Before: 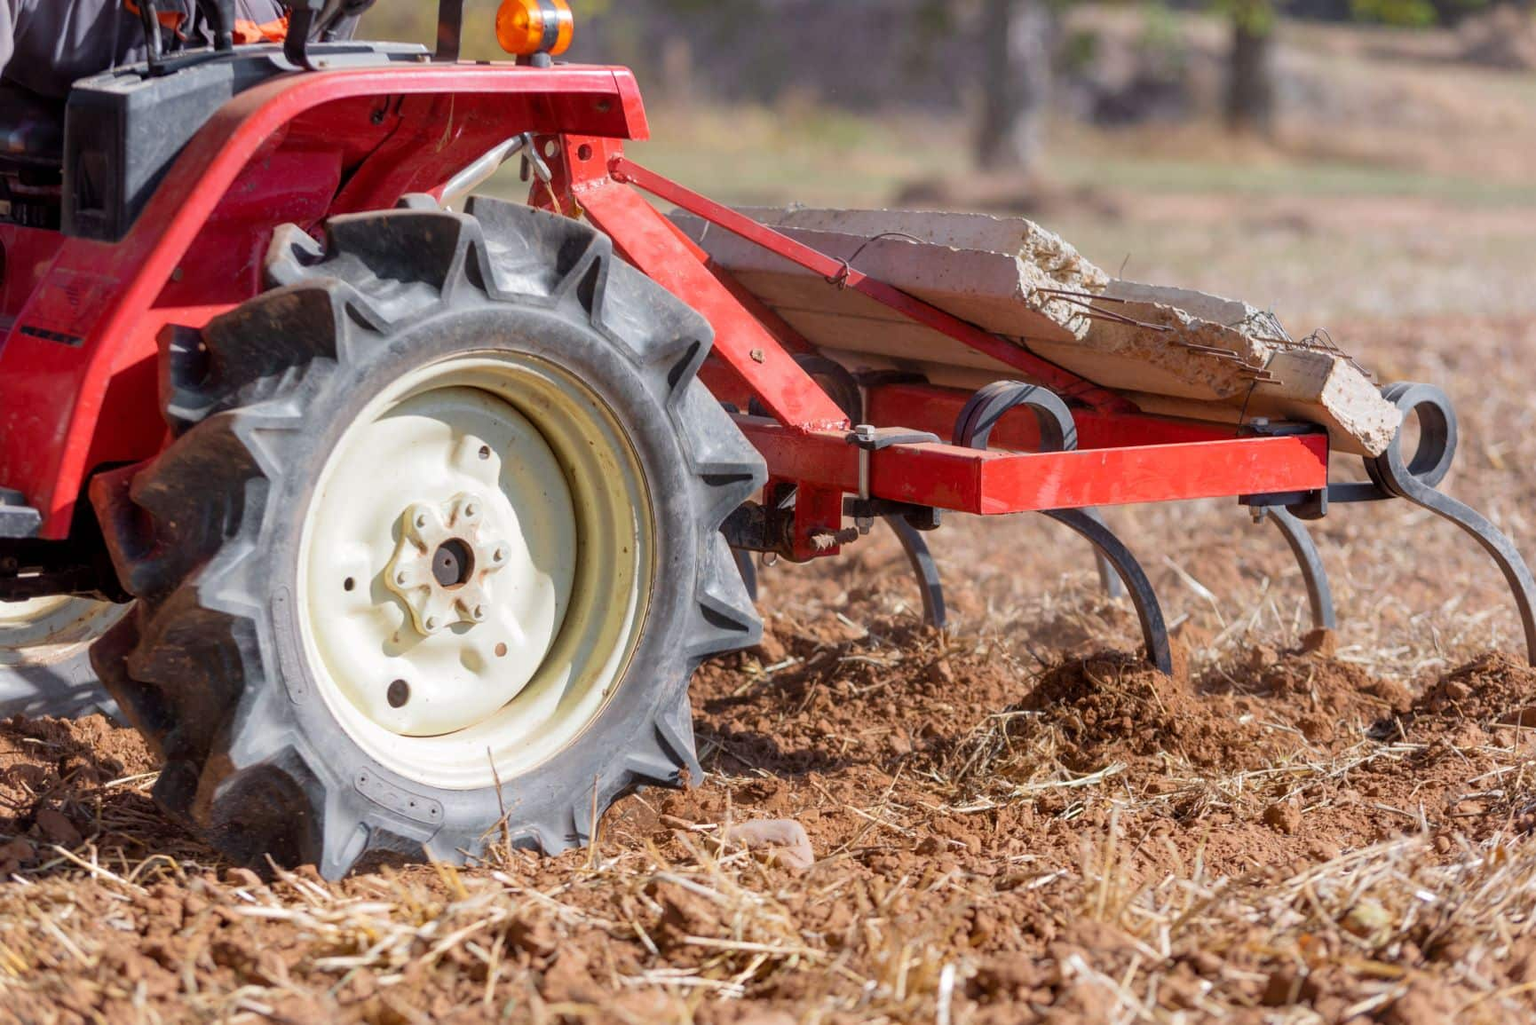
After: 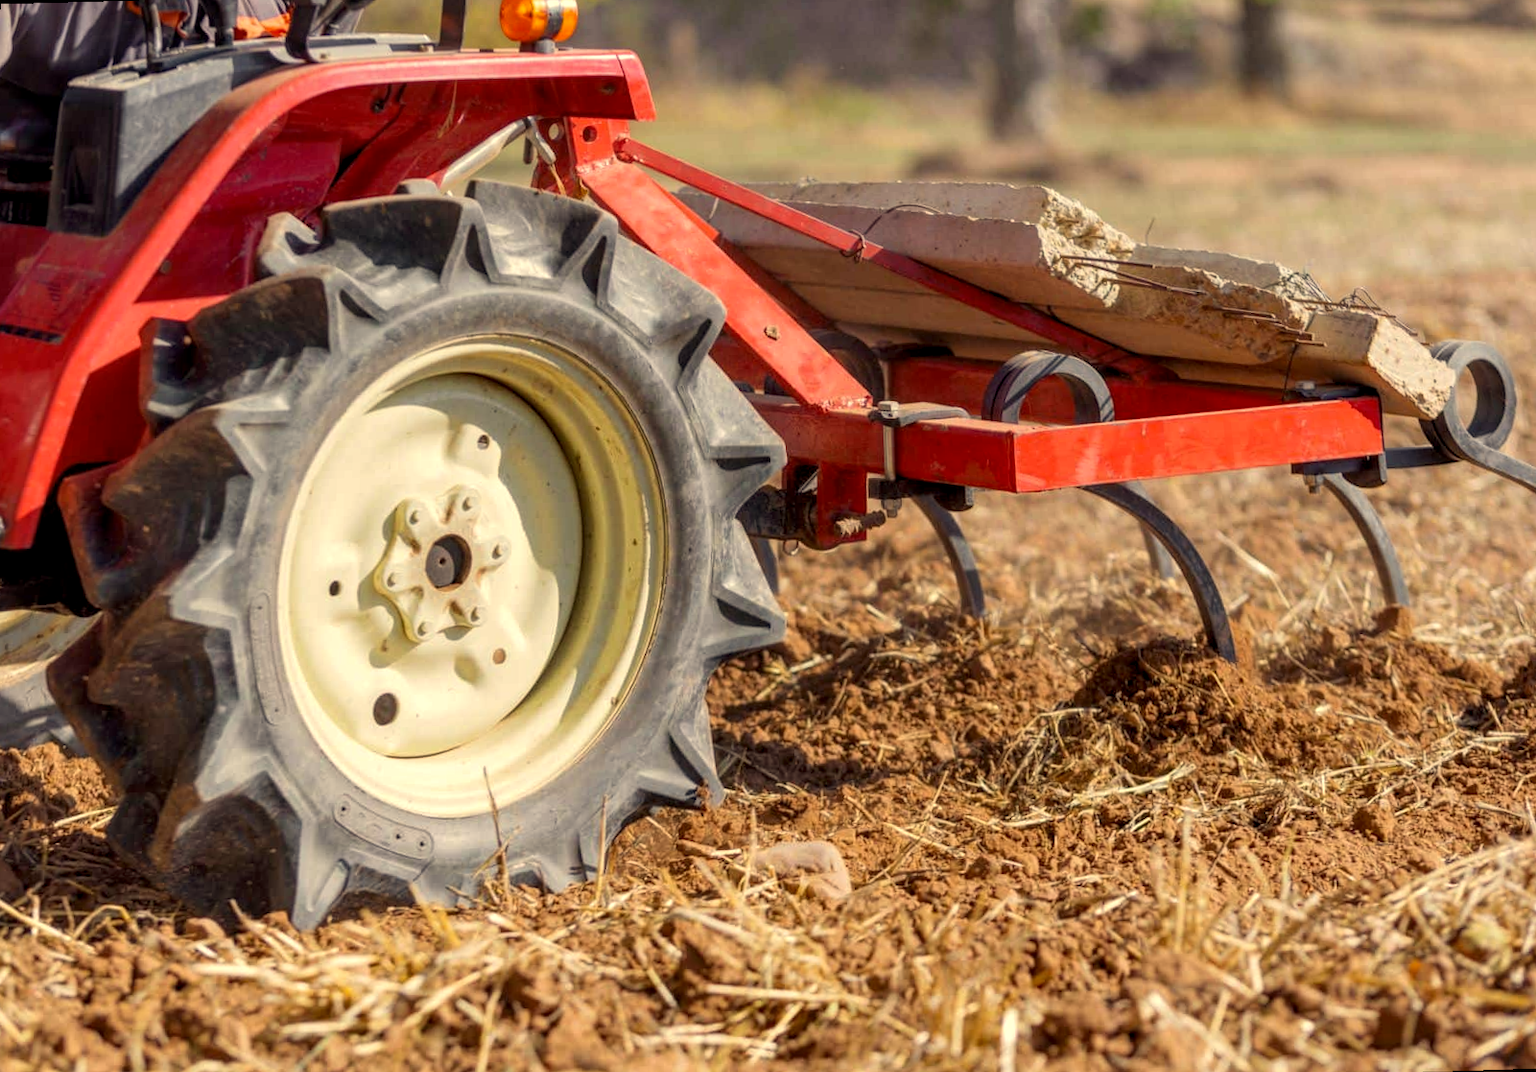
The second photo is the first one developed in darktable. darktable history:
color correction: highlights a* 2.72, highlights b* 22.8
rotate and perspective: rotation -1.68°, lens shift (vertical) -0.146, crop left 0.049, crop right 0.912, crop top 0.032, crop bottom 0.96
local contrast: on, module defaults
